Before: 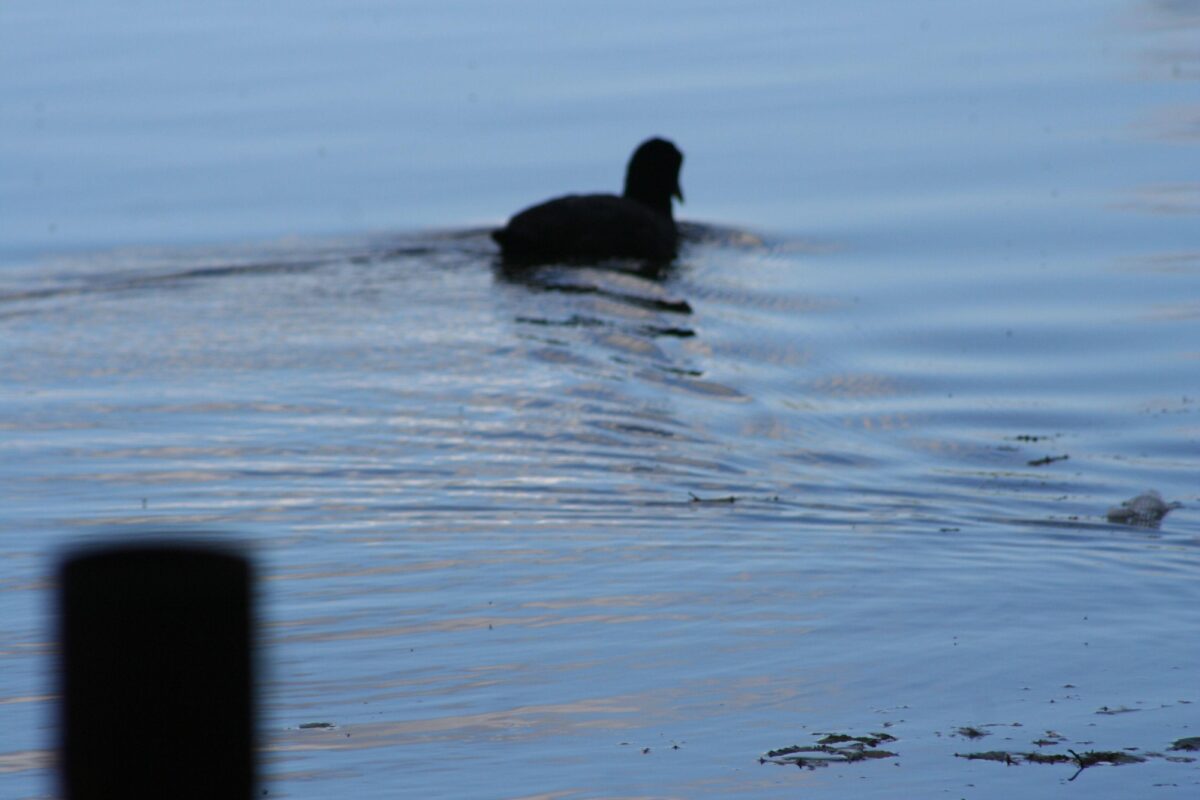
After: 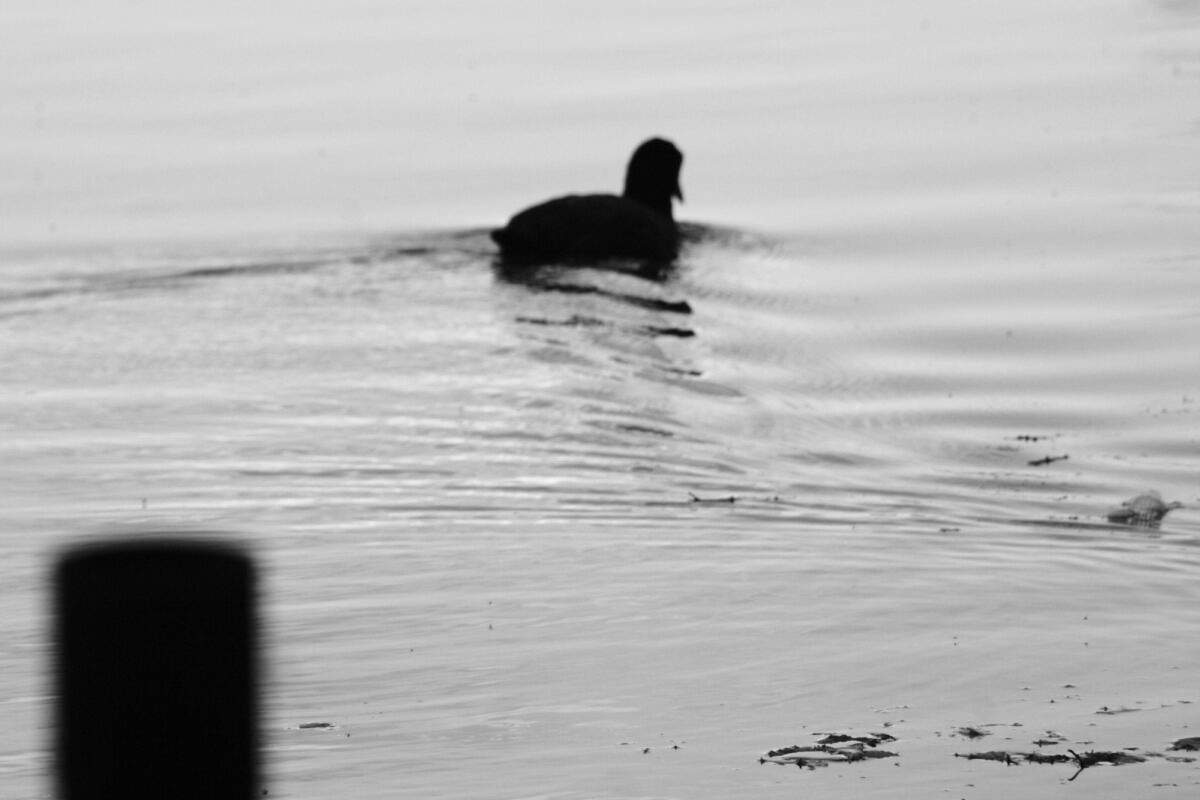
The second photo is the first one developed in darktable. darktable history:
base curve: curves: ch0 [(0, 0) (0.028, 0.03) (0.121, 0.232) (0.46, 0.748) (0.859, 0.968) (1, 1)], preserve colors none
color balance rgb: perceptual saturation grading › global saturation 45%, perceptual saturation grading › highlights -25%, perceptual saturation grading › shadows 50%, perceptual brilliance grading › global brilliance 3%, global vibrance 3%
monochrome: size 3.1
